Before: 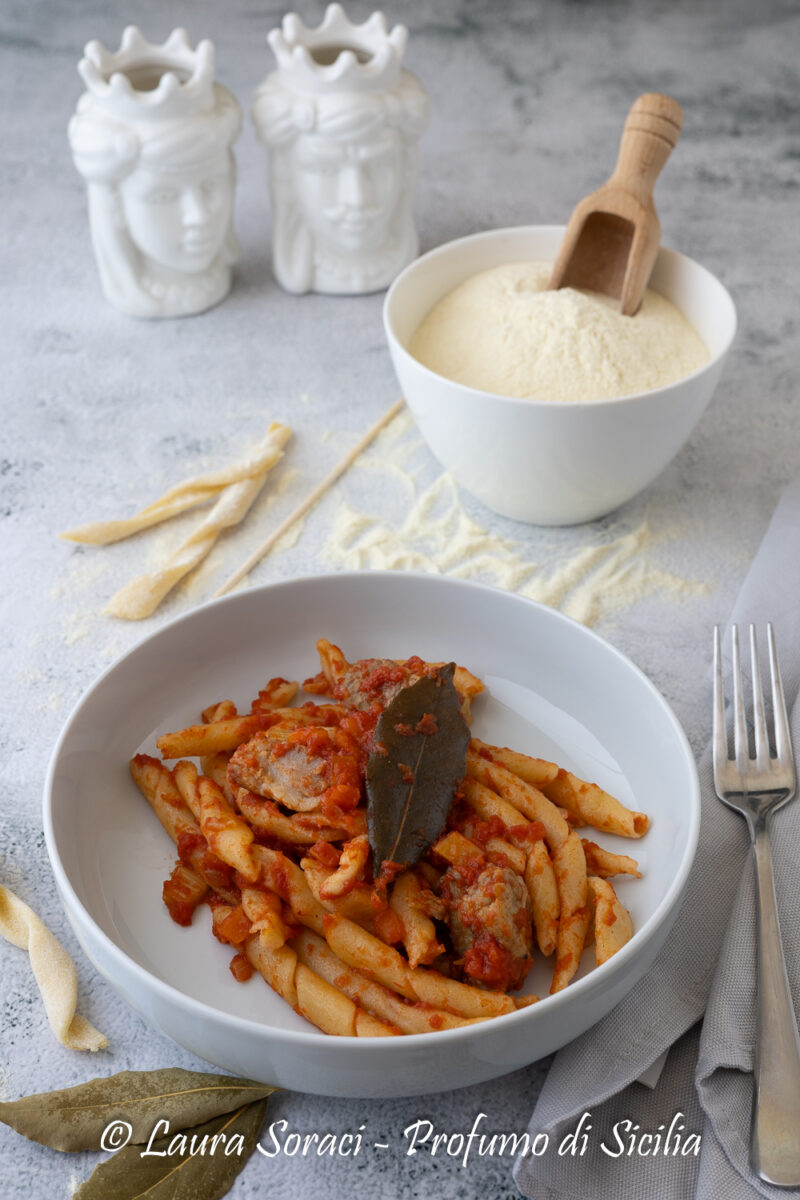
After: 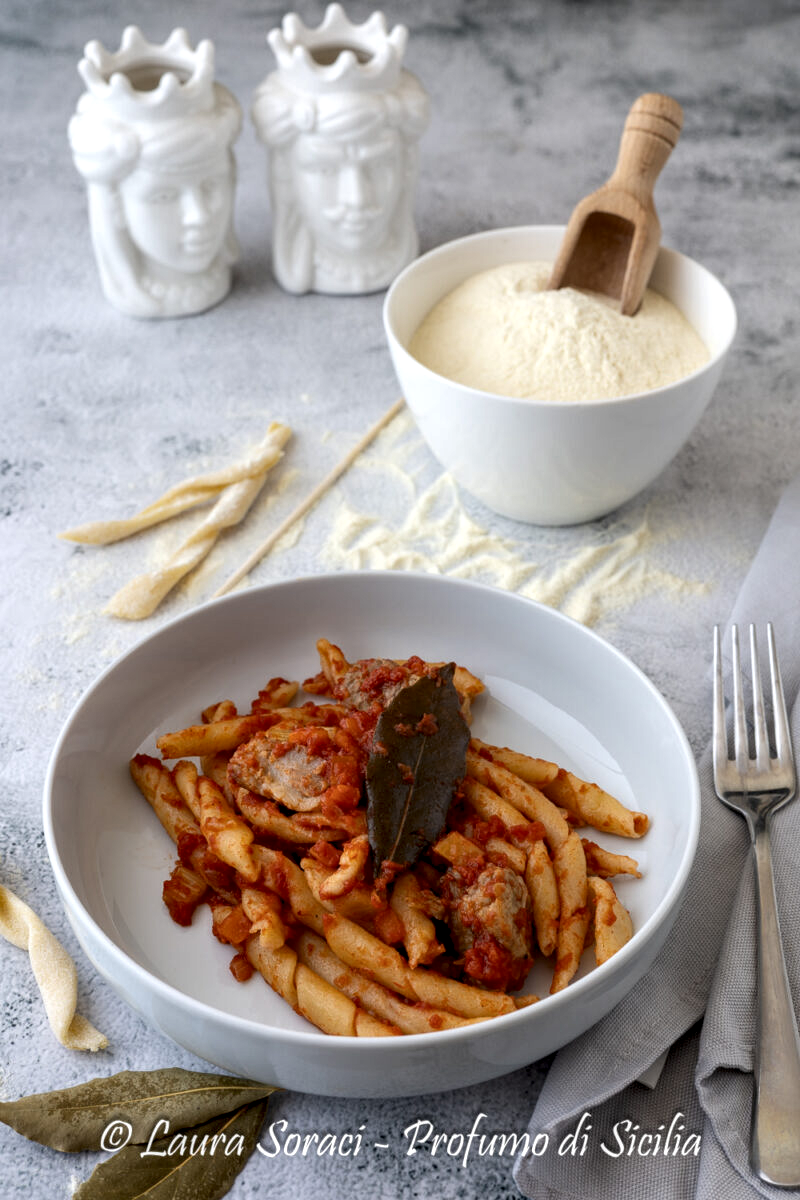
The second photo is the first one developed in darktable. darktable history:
color balance rgb: global vibrance 10%
local contrast: detail 150%
